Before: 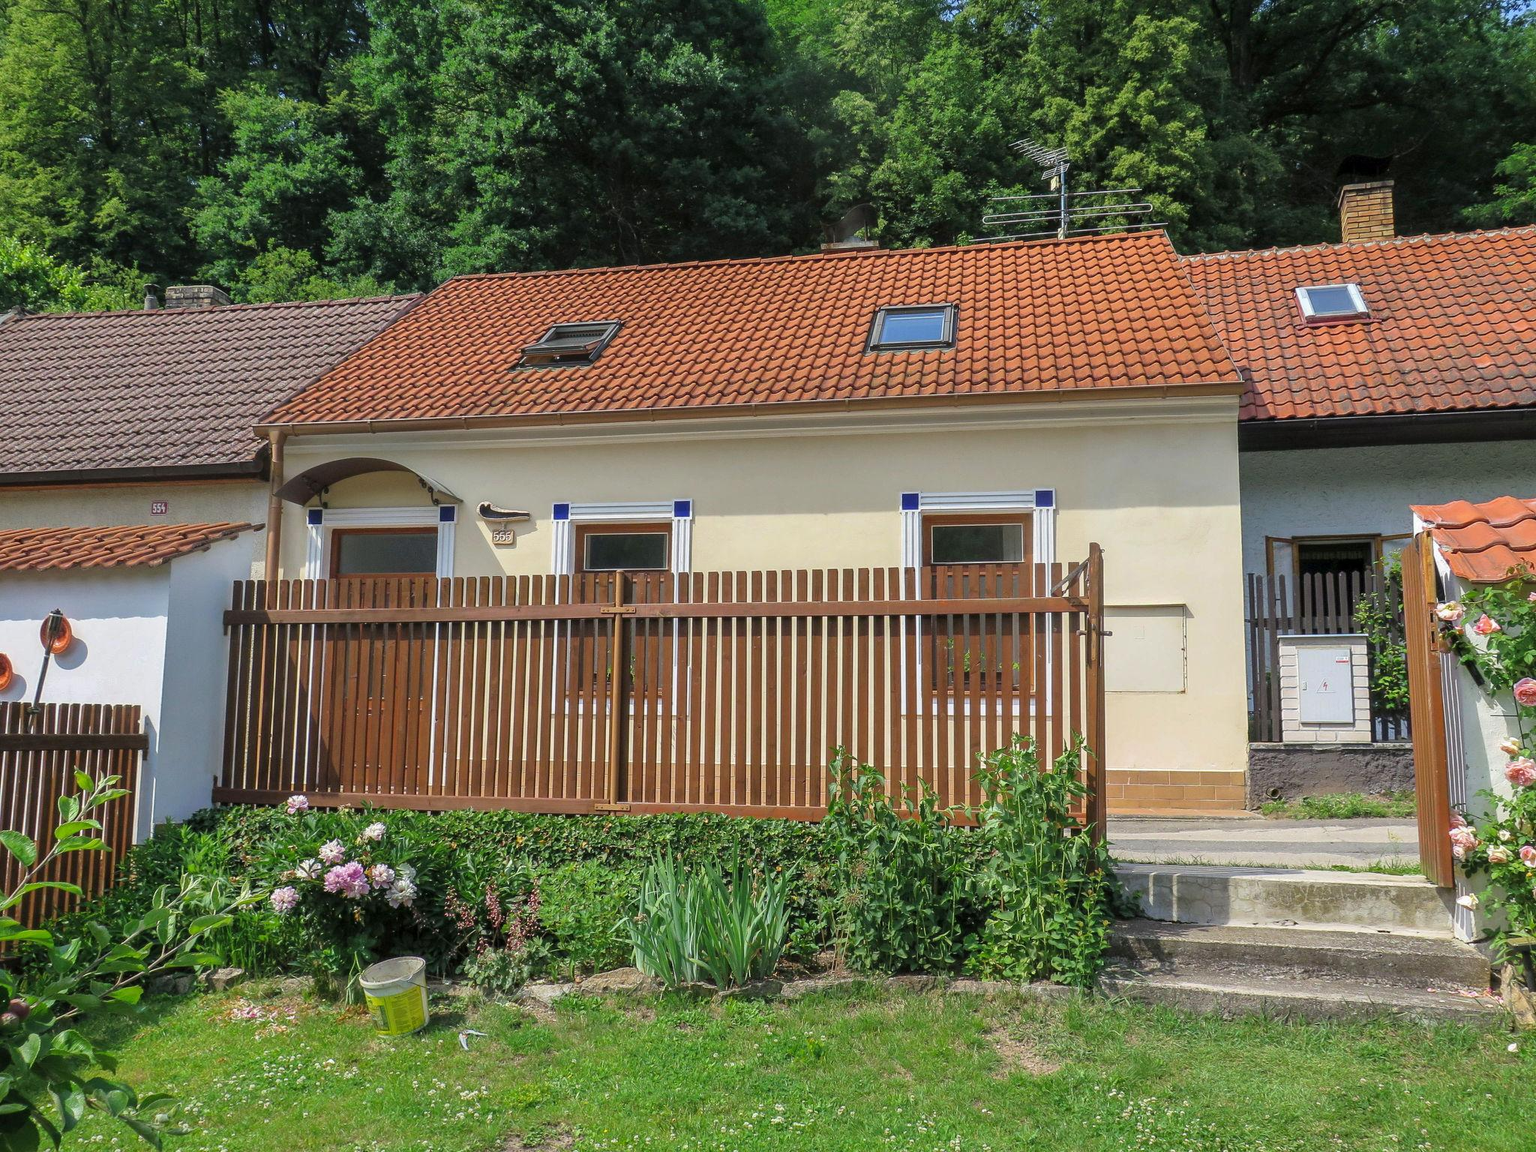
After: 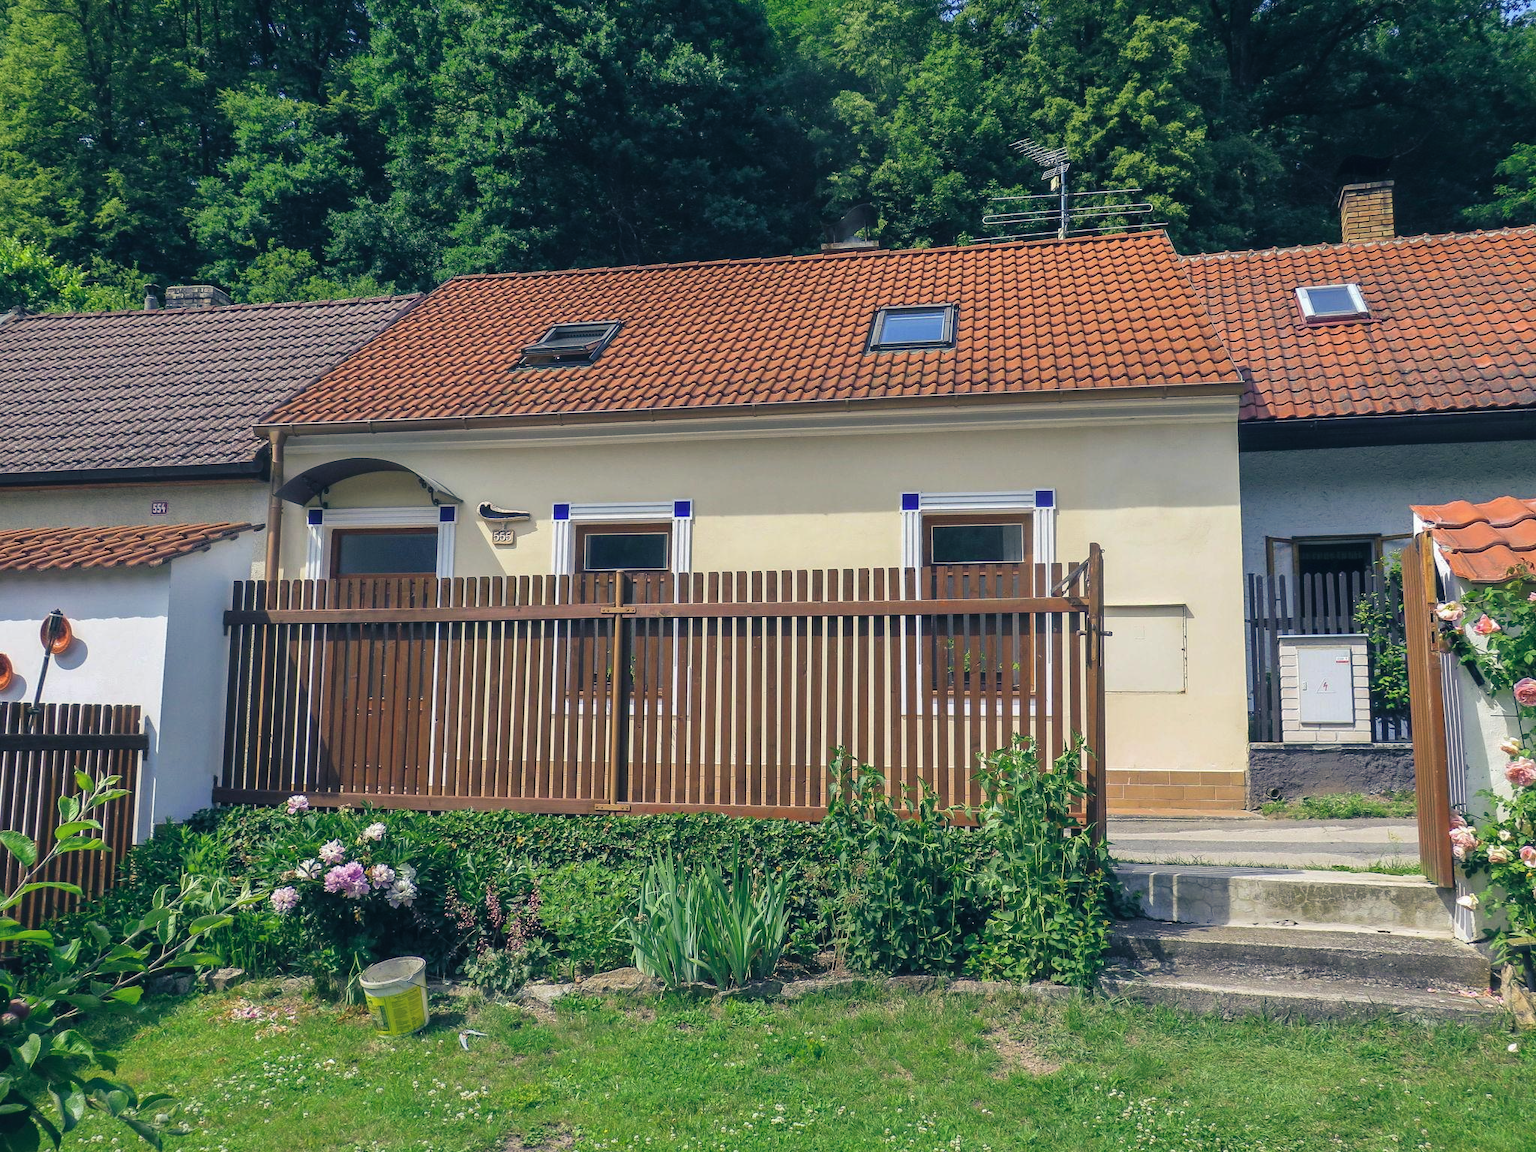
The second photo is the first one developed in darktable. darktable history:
color balance rgb: shadows lift › luminance -40.816%, shadows lift › chroma 14.041%, shadows lift › hue 258.48°, power › chroma 0.264%, power › hue 63.02°, global offset › luminance 0.699%, perceptual saturation grading › global saturation -0.425%, global vibrance 3.018%
